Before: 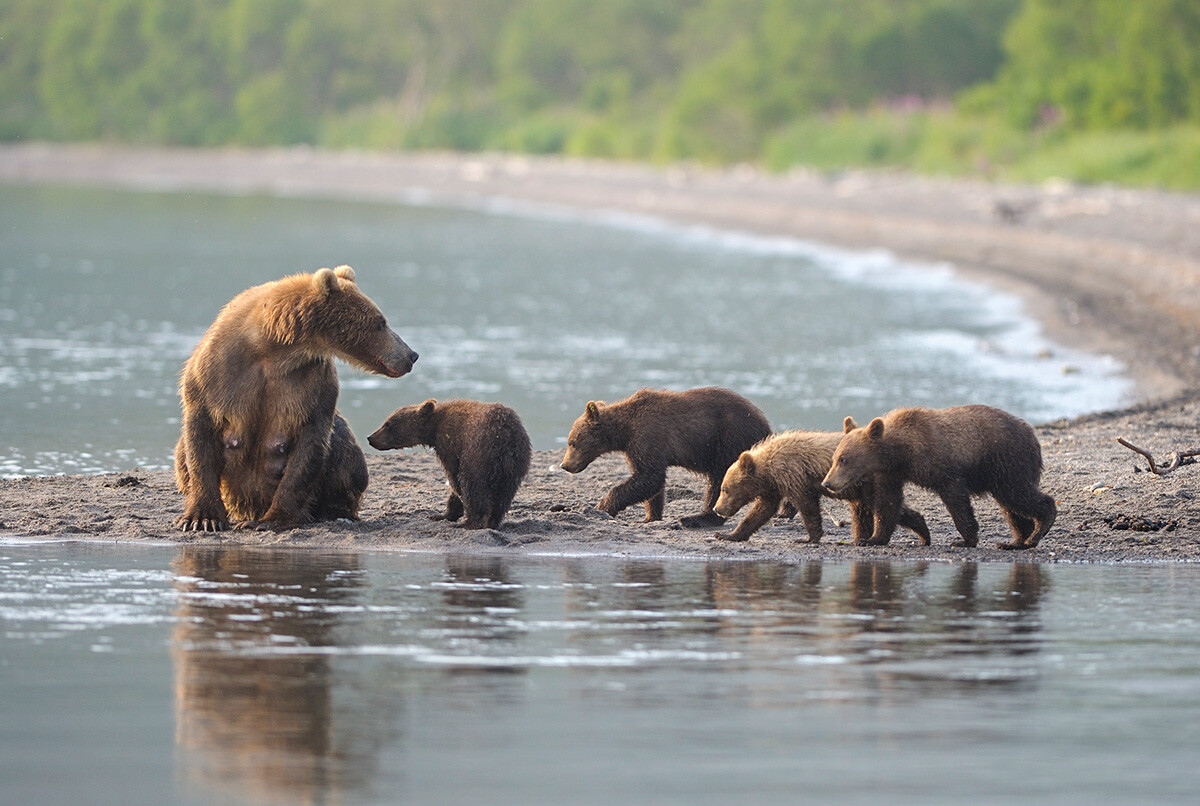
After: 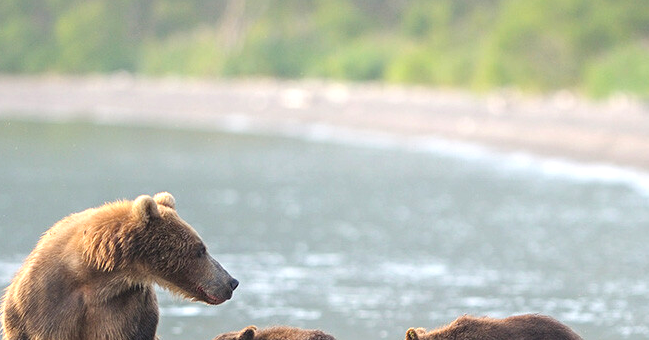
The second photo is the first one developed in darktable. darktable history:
crop: left 15.015%, top 9.069%, right 30.886%, bottom 48.693%
tone equalizer: -8 EV -0.434 EV, -7 EV -0.385 EV, -6 EV -0.344 EV, -5 EV -0.211 EV, -3 EV 0.206 EV, -2 EV 0.35 EV, -1 EV 0.405 EV, +0 EV 0.416 EV
